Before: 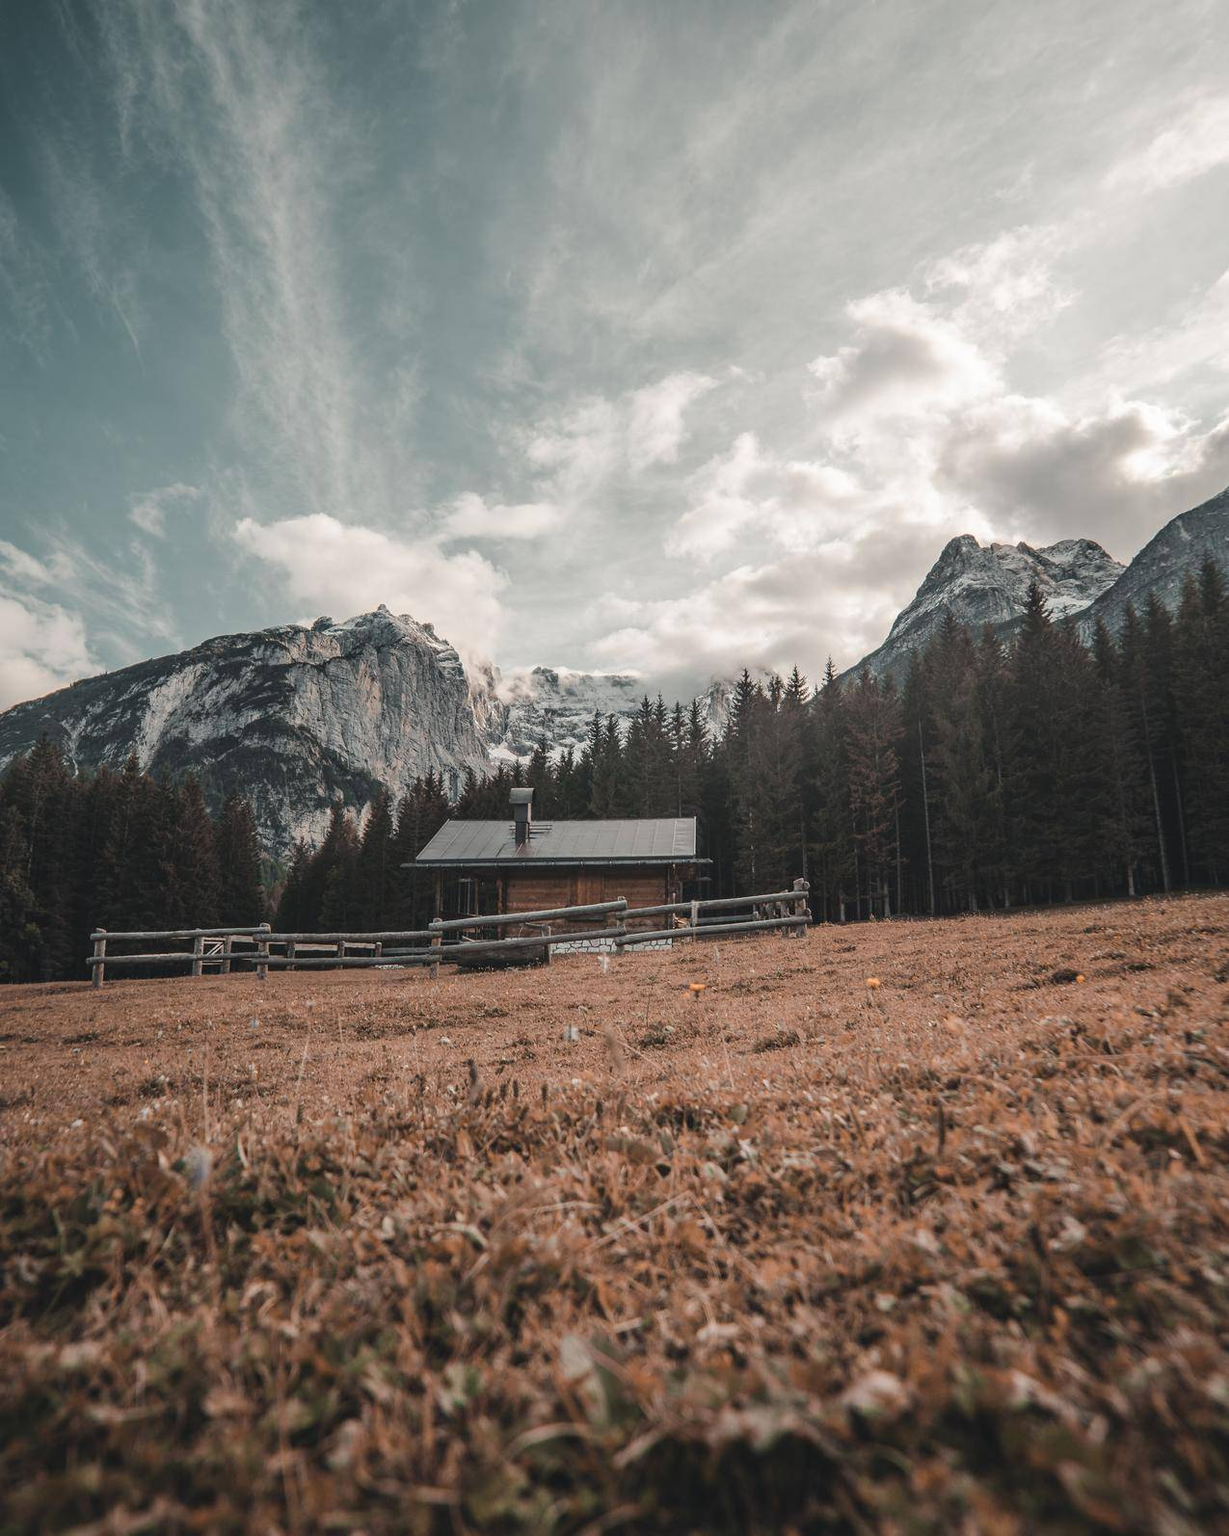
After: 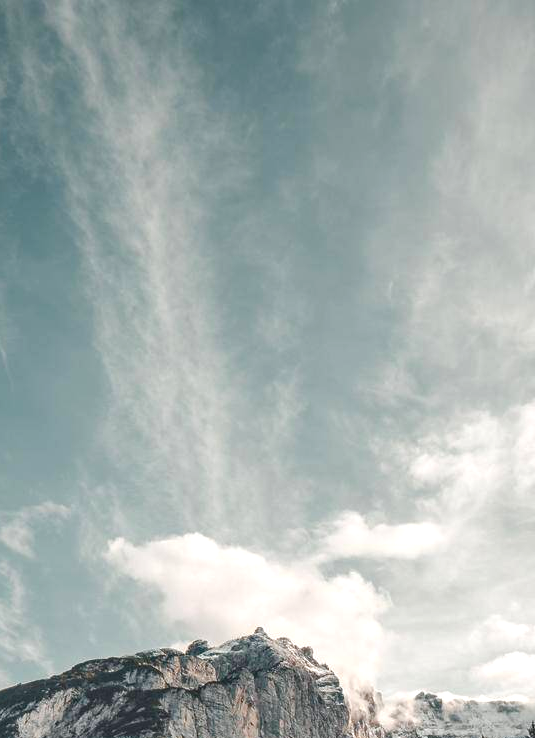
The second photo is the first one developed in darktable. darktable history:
color balance rgb: perceptual saturation grading › global saturation 25%, perceptual saturation grading › highlights -50%, perceptual saturation grading › shadows 30%, perceptual brilliance grading › global brilliance 12%, global vibrance 20%
crop and rotate: left 10.817%, top 0.062%, right 47.194%, bottom 53.626%
